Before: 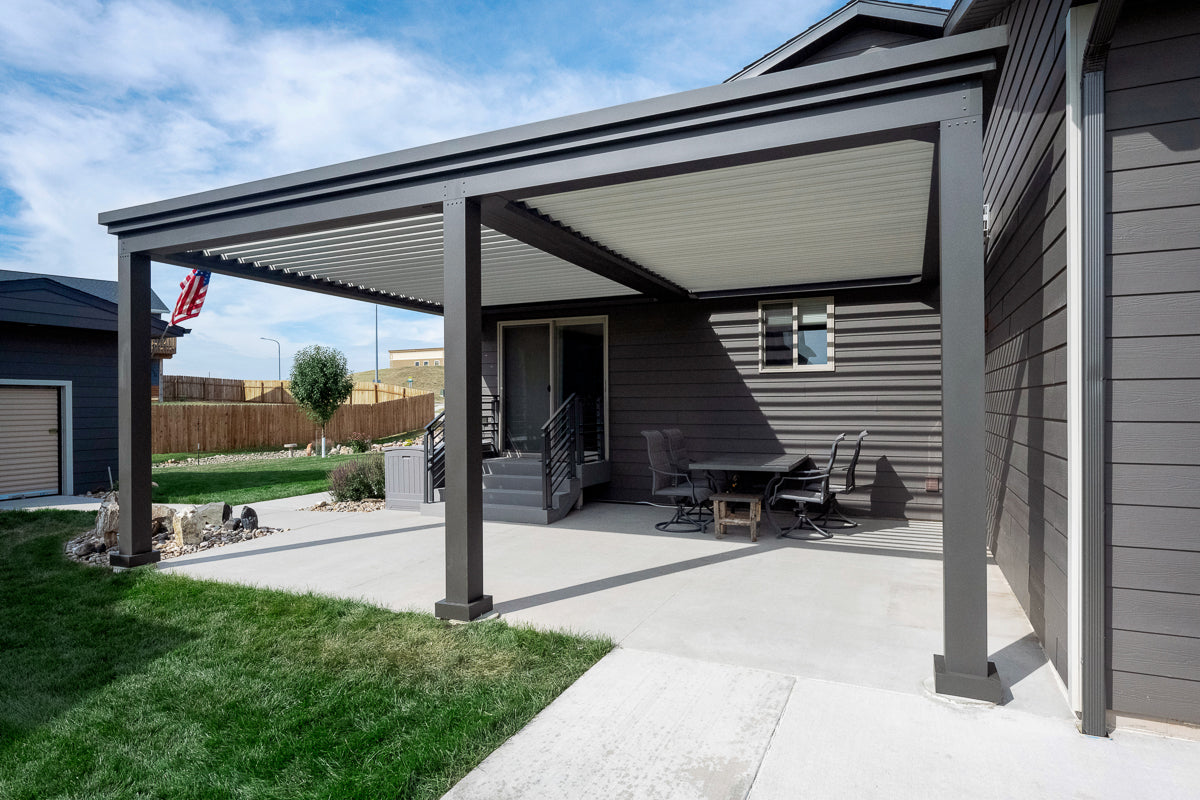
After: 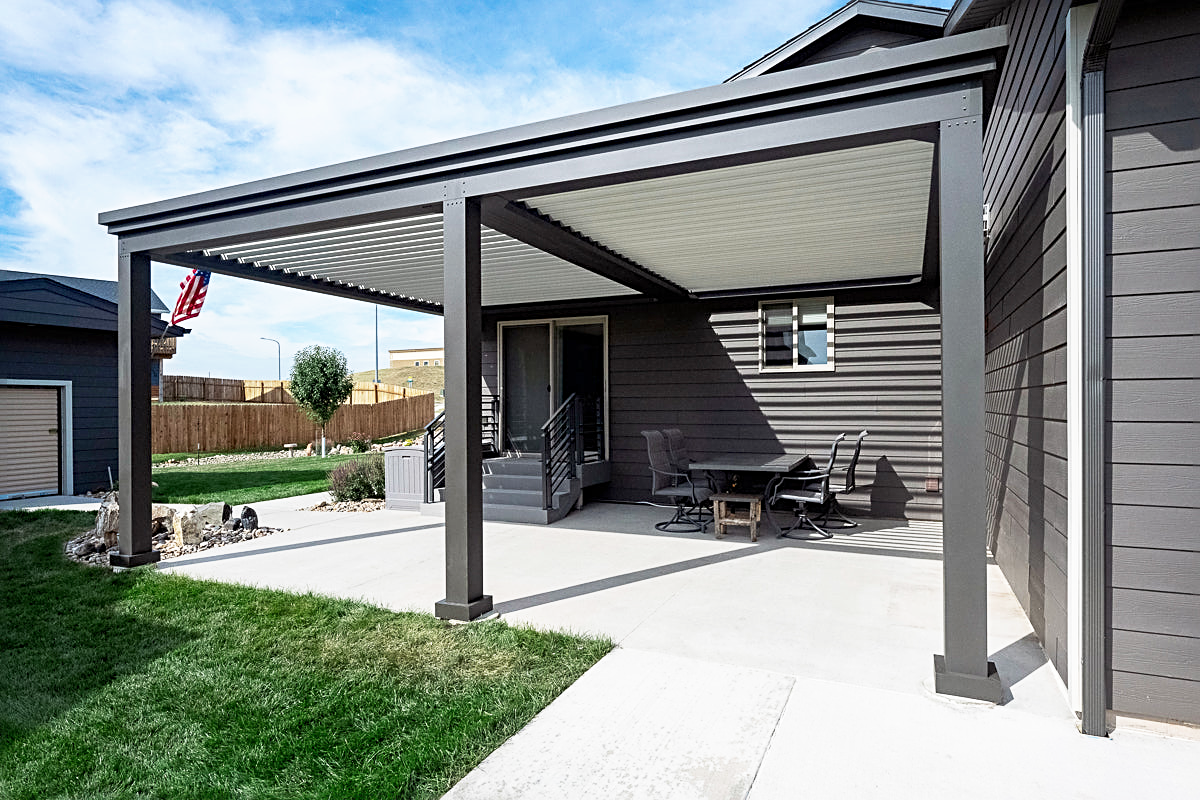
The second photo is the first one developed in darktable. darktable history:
sharpen: radius 2.767
base curve: curves: ch0 [(0, 0) (0.688, 0.865) (1, 1)], preserve colors none
